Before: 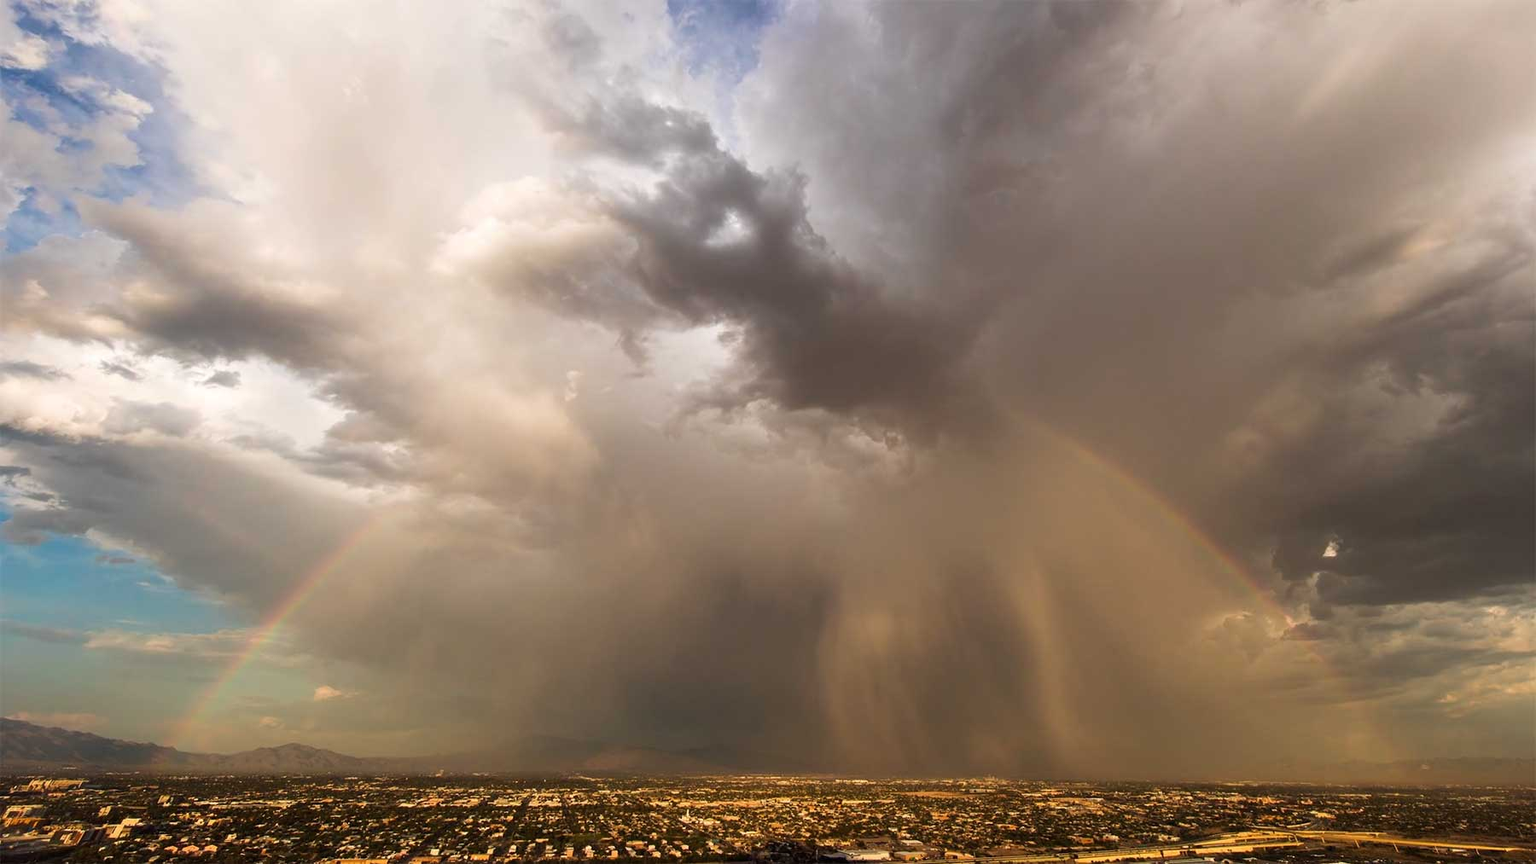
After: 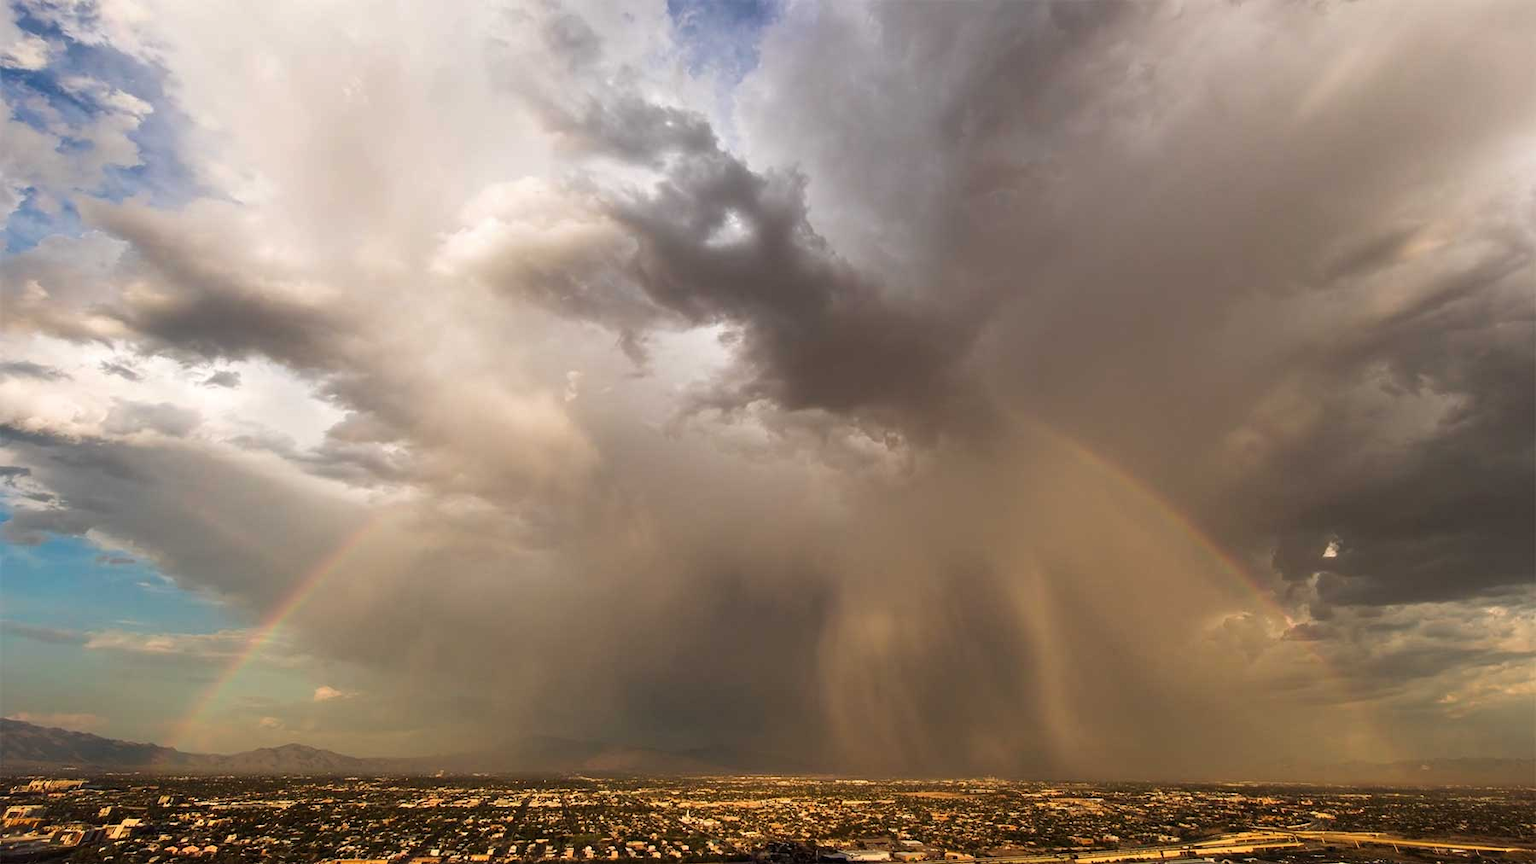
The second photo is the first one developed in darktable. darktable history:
shadows and highlights: radius 126.8, shadows 30.47, highlights -31.19, low approximation 0.01, soften with gaussian
